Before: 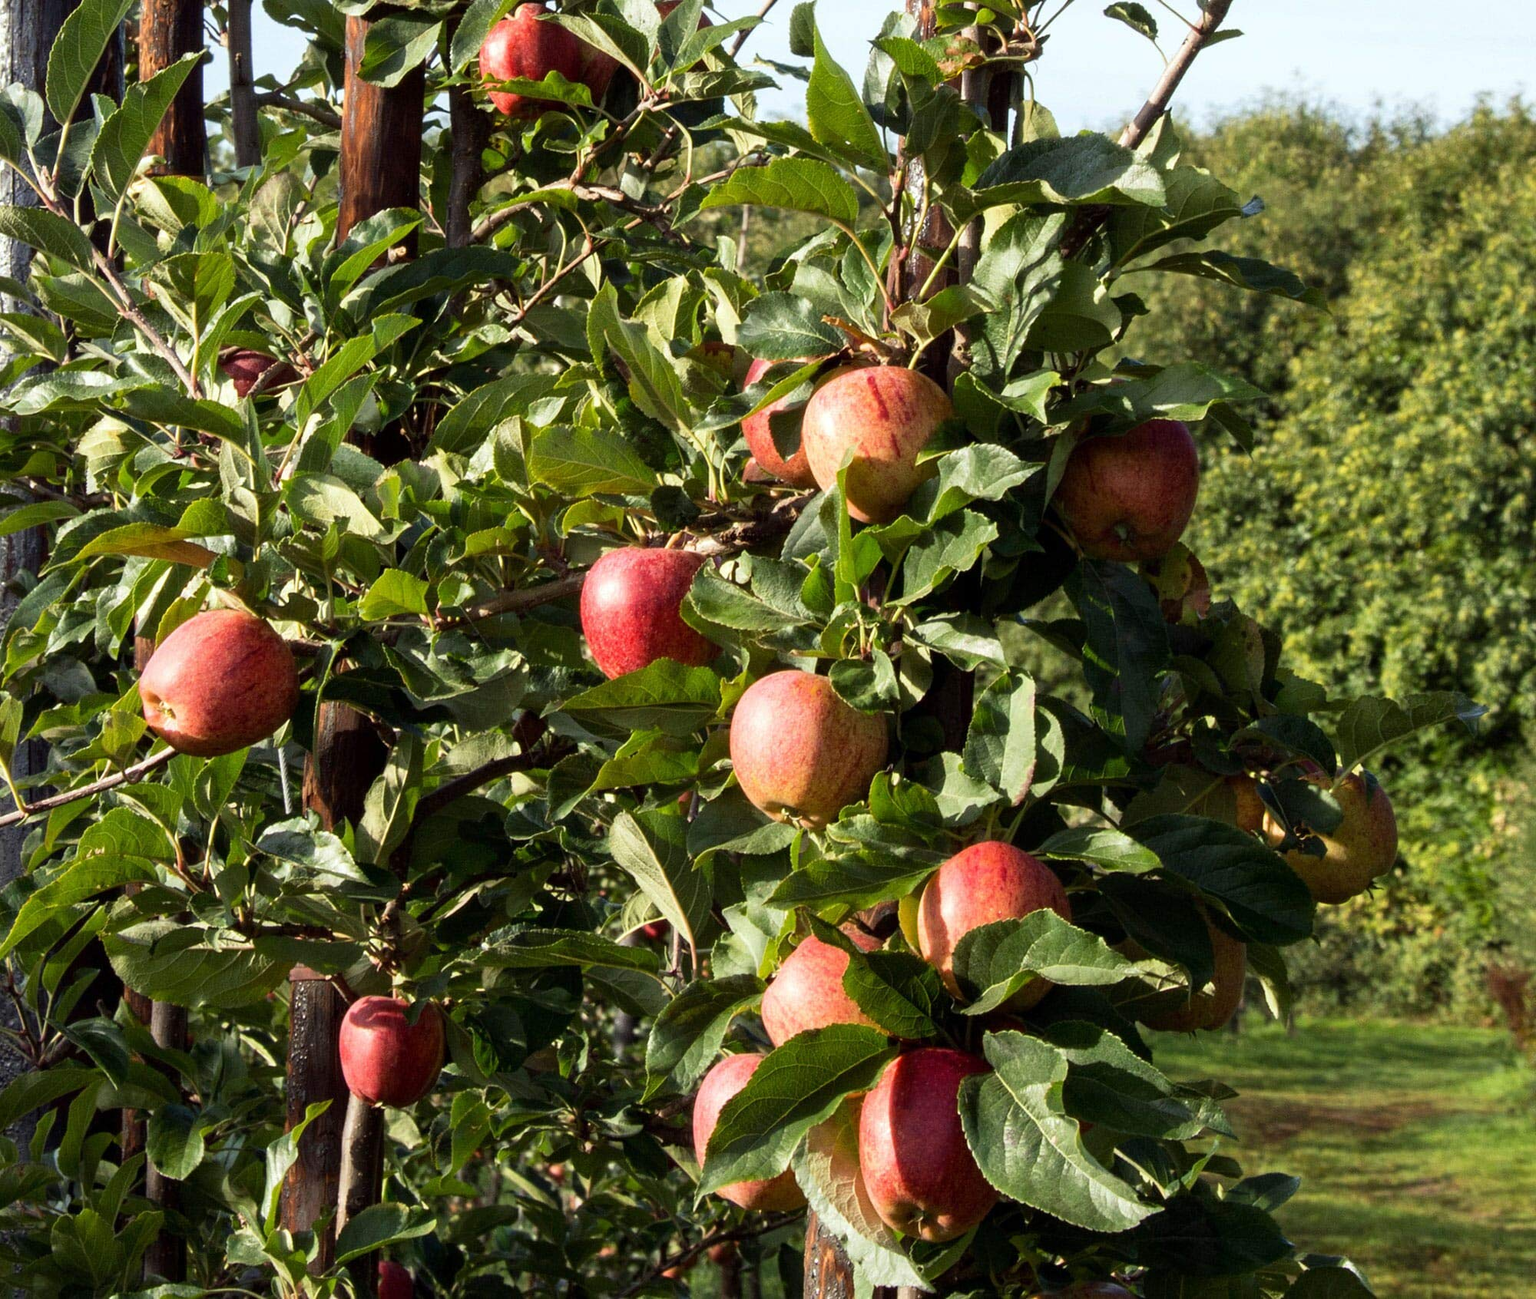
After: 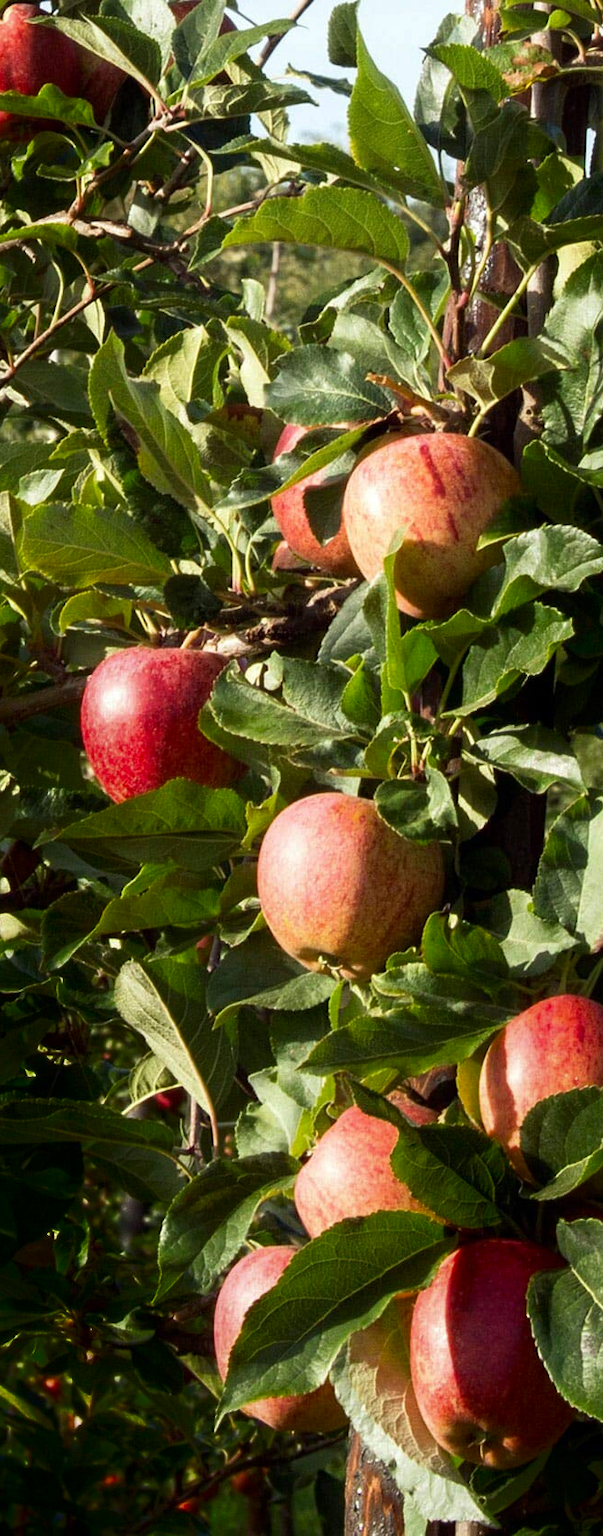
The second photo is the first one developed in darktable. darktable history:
shadows and highlights: shadows -88.03, highlights -35.45, shadows color adjustment 99.15%, highlights color adjustment 0%, soften with gaussian
crop: left 33.36%, right 33.36%
